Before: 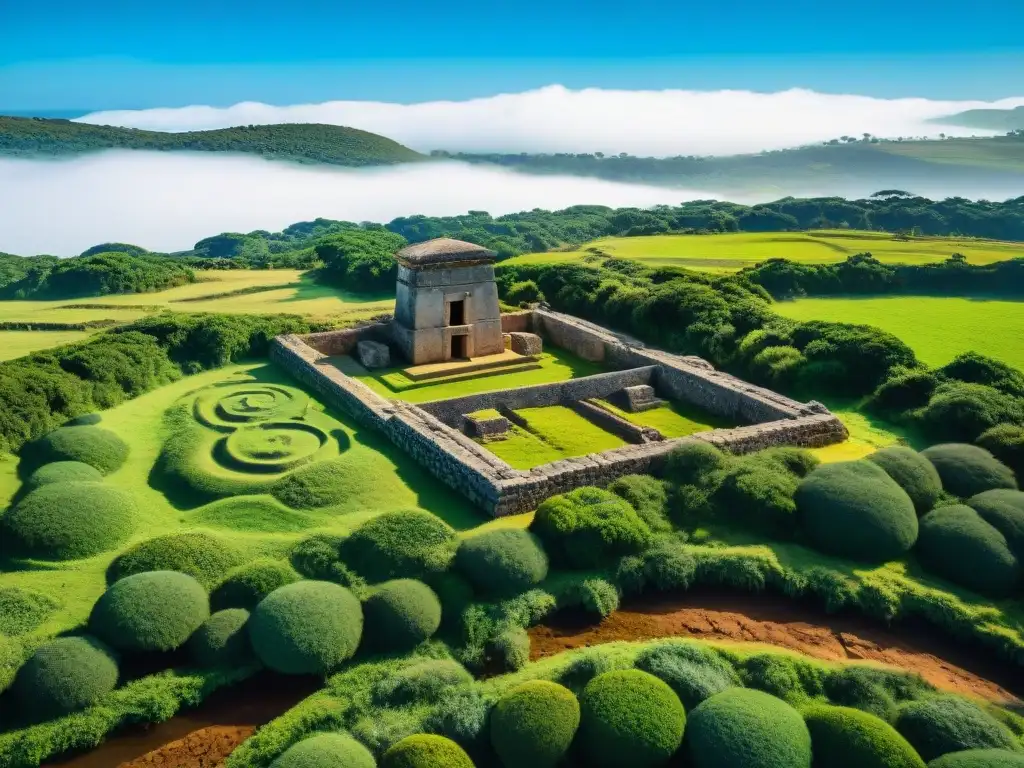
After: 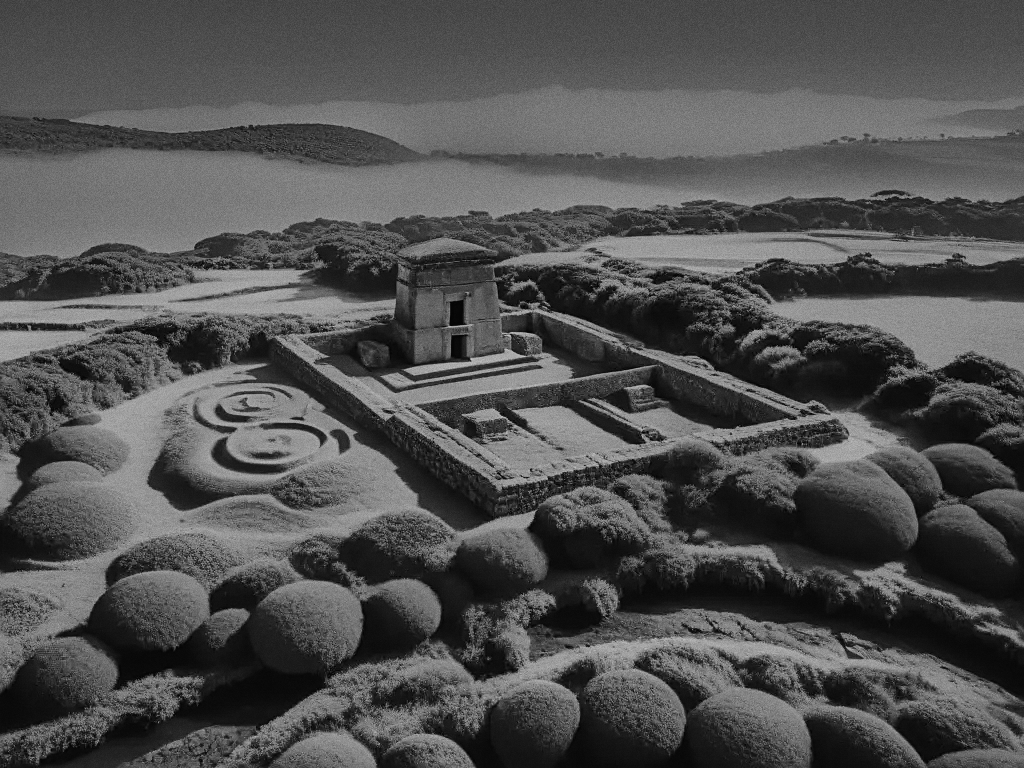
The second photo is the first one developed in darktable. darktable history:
white balance: red 0.98, blue 1.61
grain: on, module defaults
tone curve: curves: ch0 [(0, 0.02) (0.063, 0.058) (0.262, 0.243) (0.447, 0.468) (0.544, 0.596) (0.805, 0.823) (1, 0.952)]; ch1 [(0, 0) (0.339, 0.31) (0.417, 0.401) (0.452, 0.455) (0.482, 0.483) (0.502, 0.499) (0.517, 0.506) (0.55, 0.542) (0.588, 0.604) (0.729, 0.782) (1, 1)]; ch2 [(0, 0) (0.346, 0.34) (0.431, 0.45) (0.485, 0.487) (0.5, 0.496) (0.527, 0.526) (0.56, 0.574) (0.613, 0.642) (0.679, 0.703) (1, 1)], color space Lab, independent channels, preserve colors none
monochrome: a 79.32, b 81.83, size 1.1
sharpen: on, module defaults
